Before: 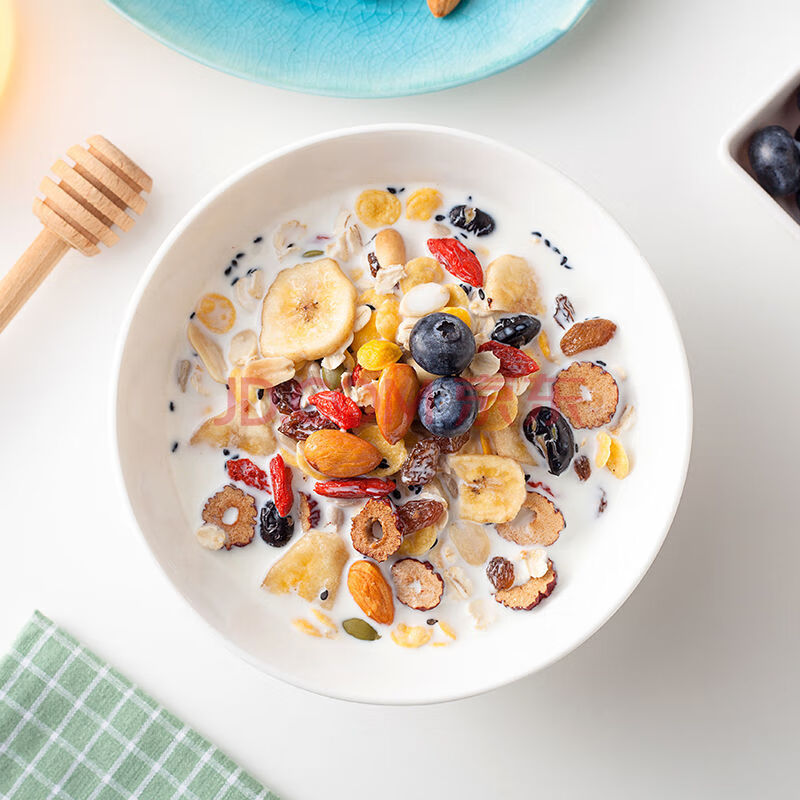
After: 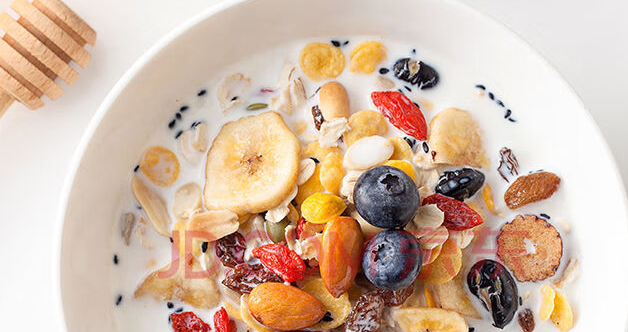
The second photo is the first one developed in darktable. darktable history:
crop: left 7.036%, top 18.398%, right 14.379%, bottom 40.043%
